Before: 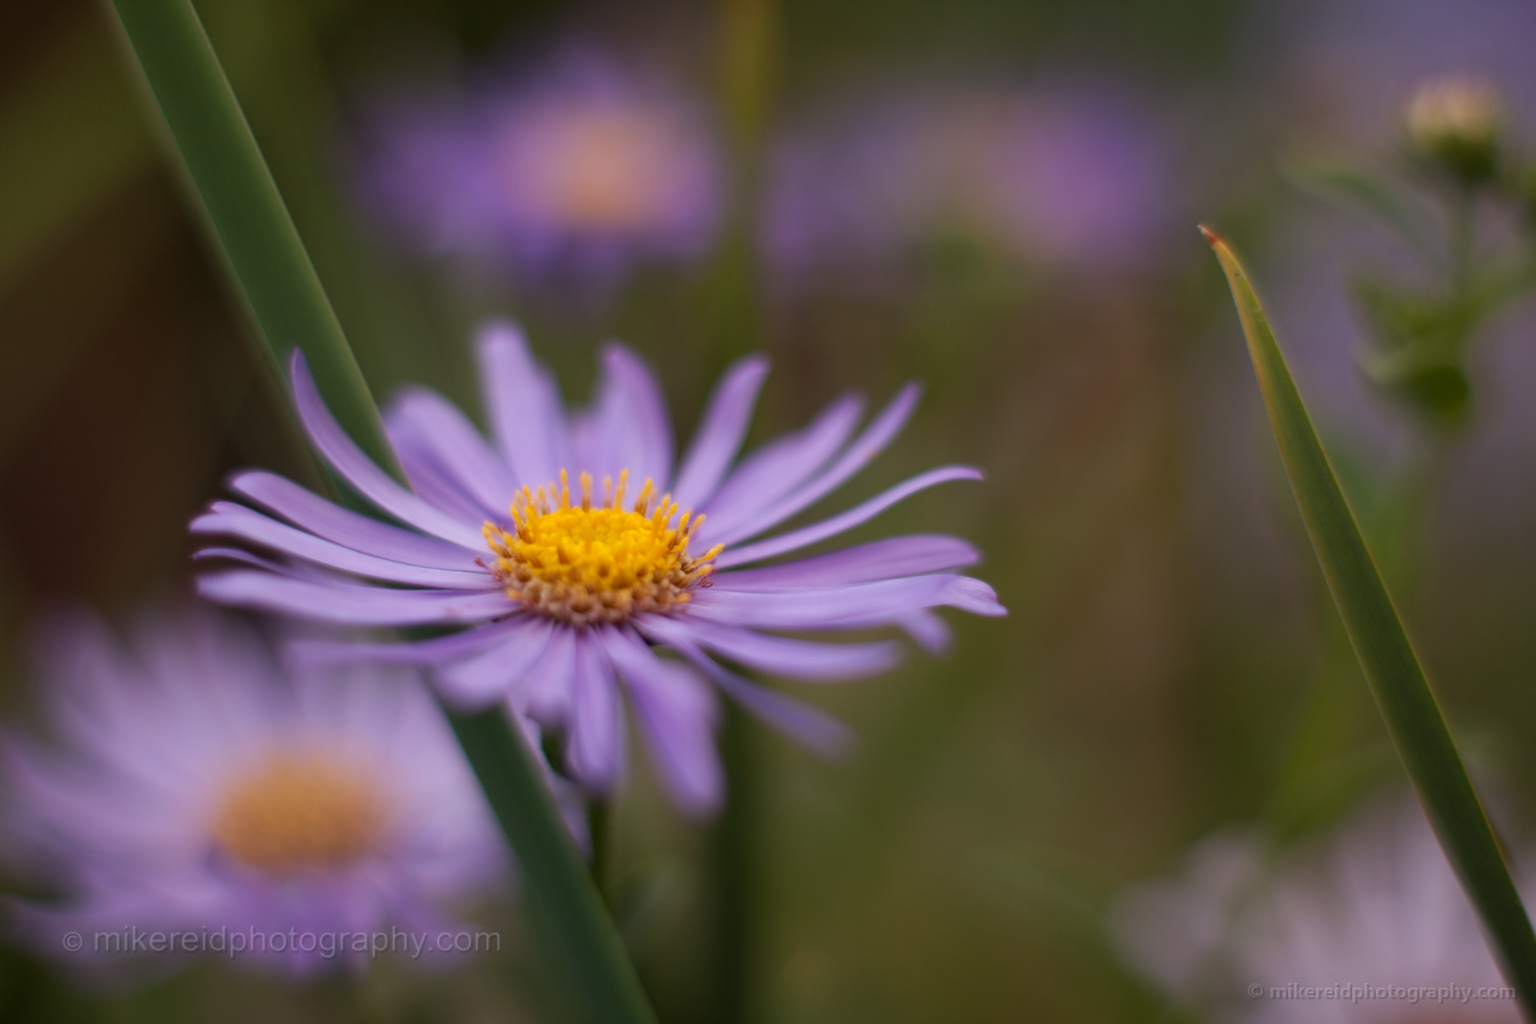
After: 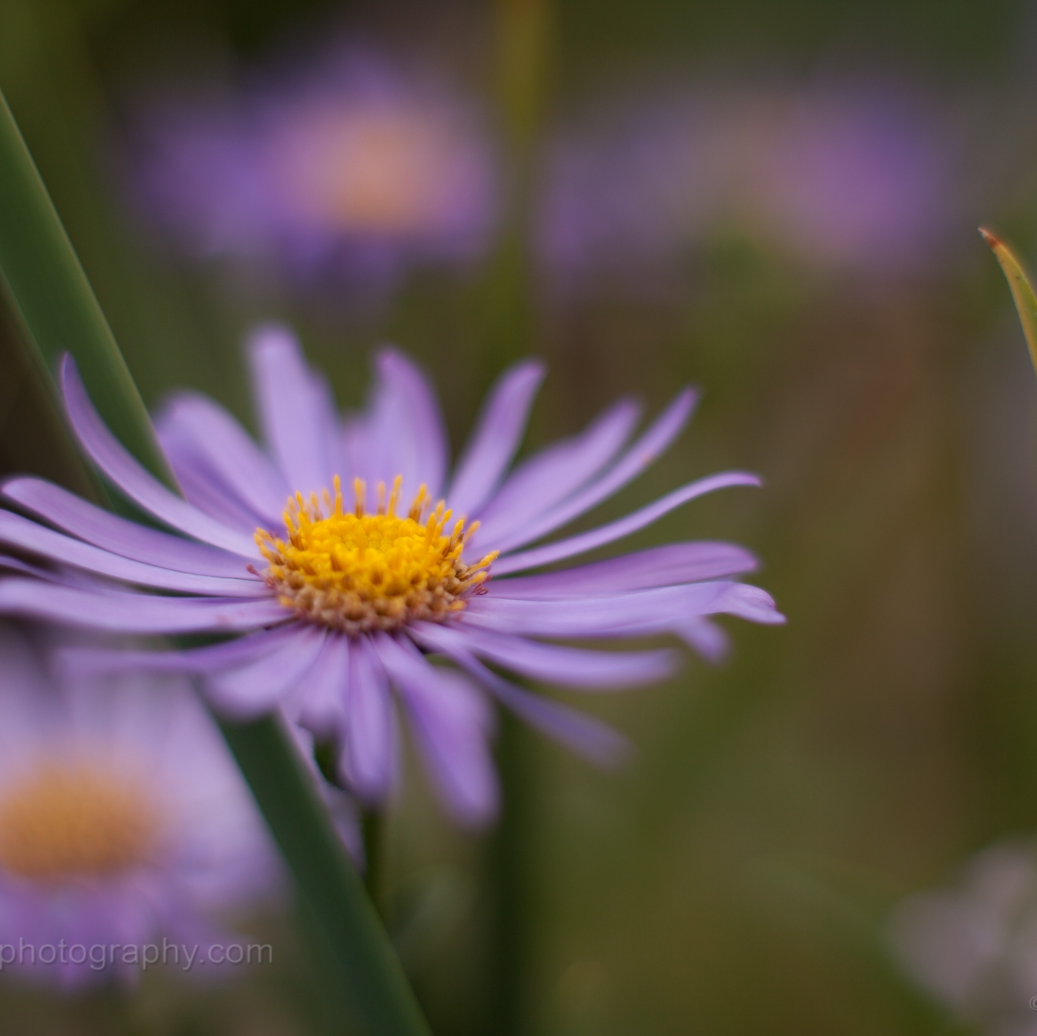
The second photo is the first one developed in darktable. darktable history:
crop and rotate: left 15.101%, right 18.153%
